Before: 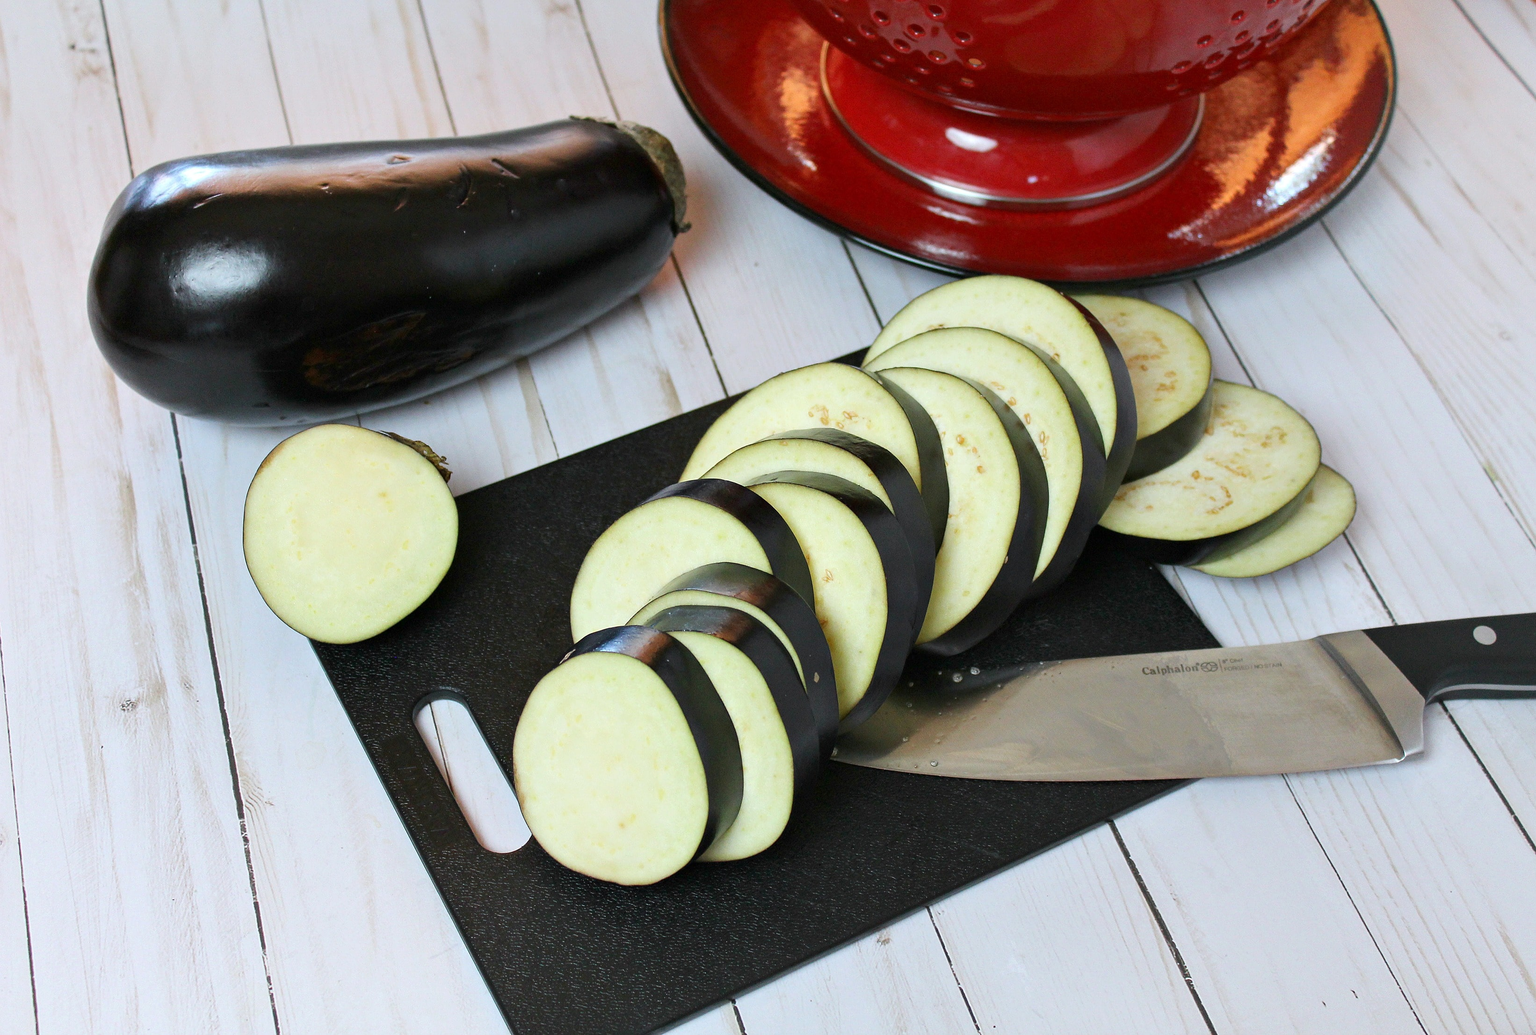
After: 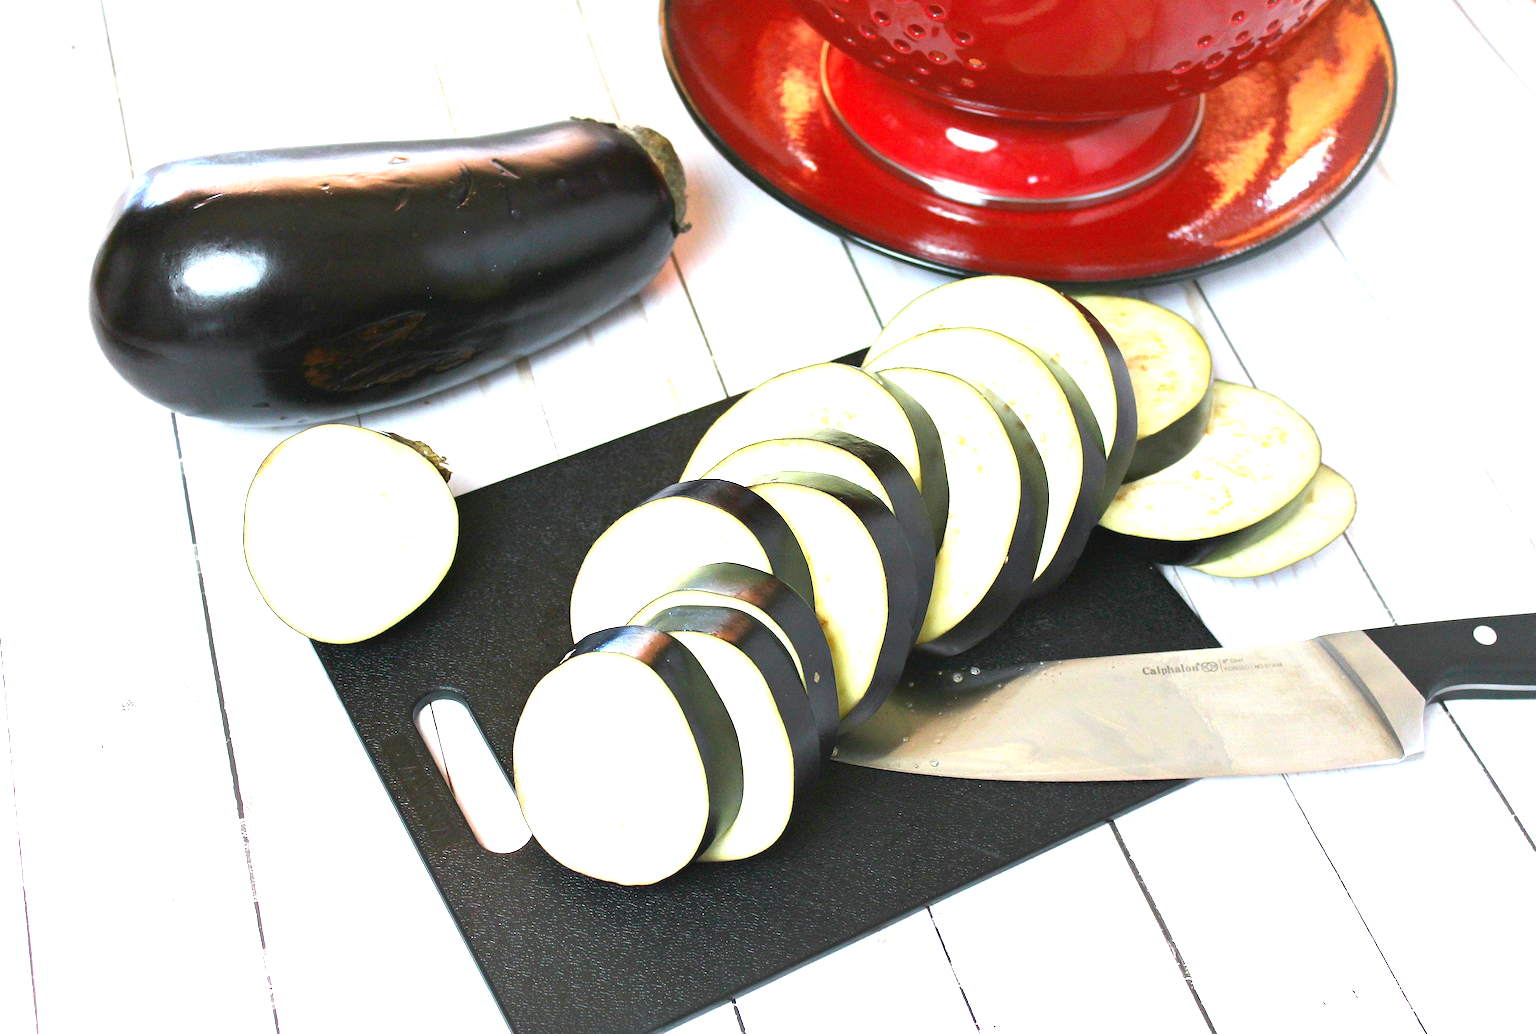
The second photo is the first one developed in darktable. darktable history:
contrast equalizer: octaves 7, y [[0.46, 0.454, 0.451, 0.451, 0.455, 0.46], [0.5 ×6], [0.5 ×6], [0 ×6], [0 ×6]]
exposure: black level correction 0, exposure 1.454 EV, compensate highlight preservation false
